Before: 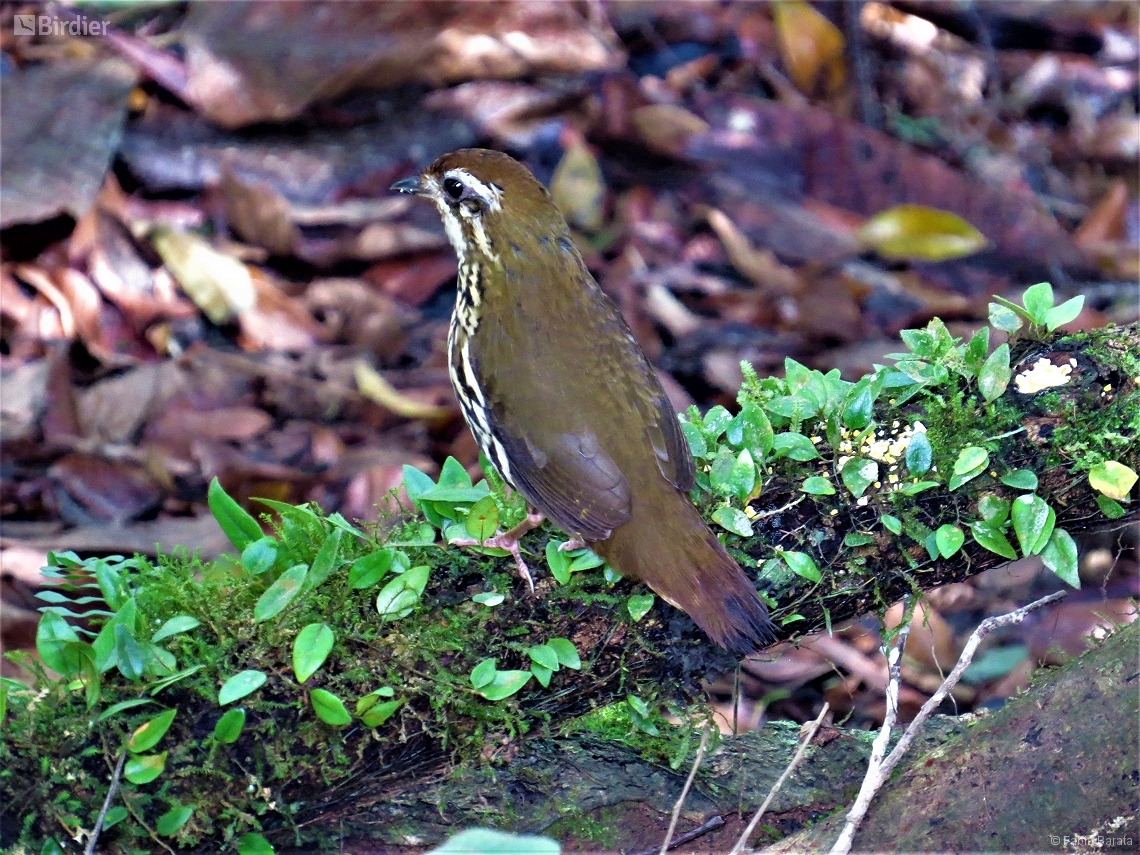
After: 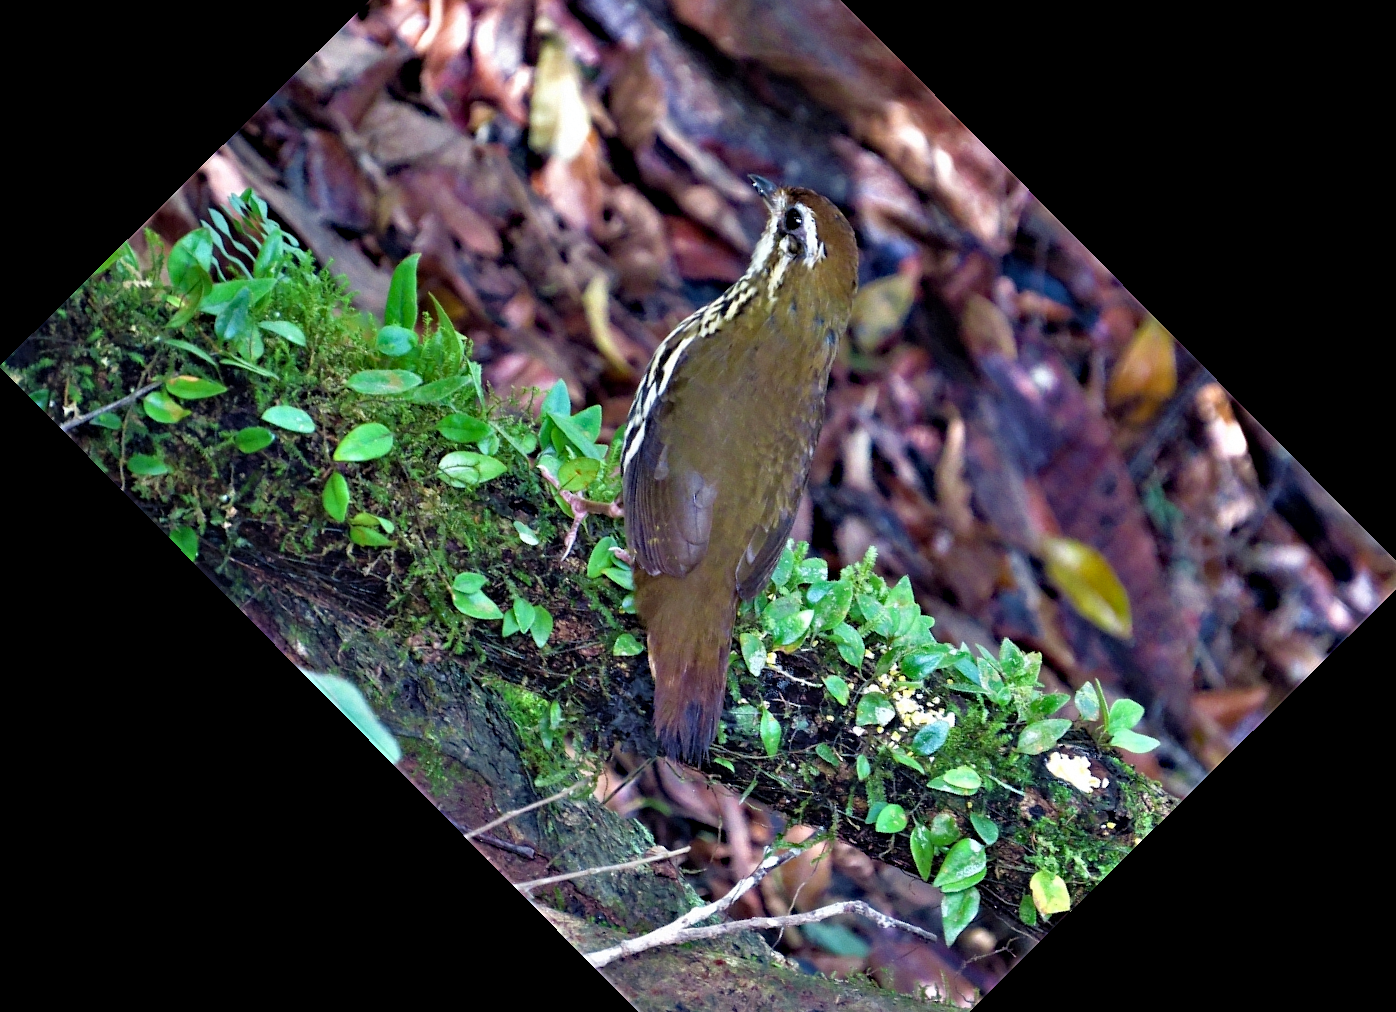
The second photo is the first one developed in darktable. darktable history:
crop and rotate: angle -45.3°, top 16.647%, right 0.908%, bottom 11.631%
haze removal: compatibility mode true, adaptive false
